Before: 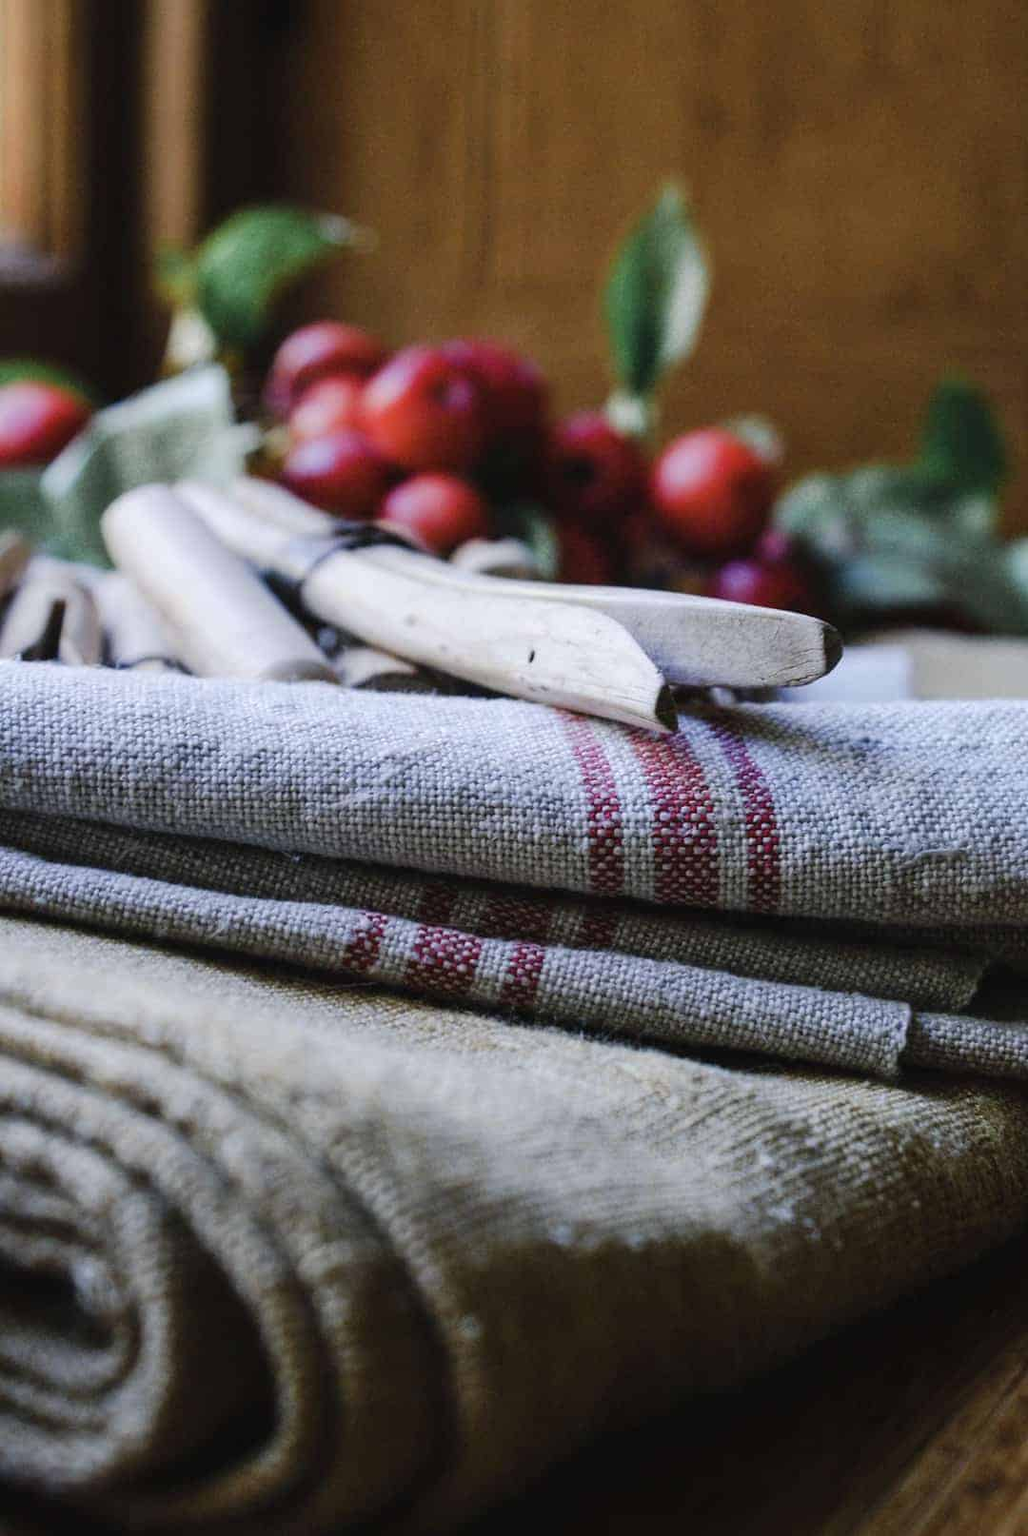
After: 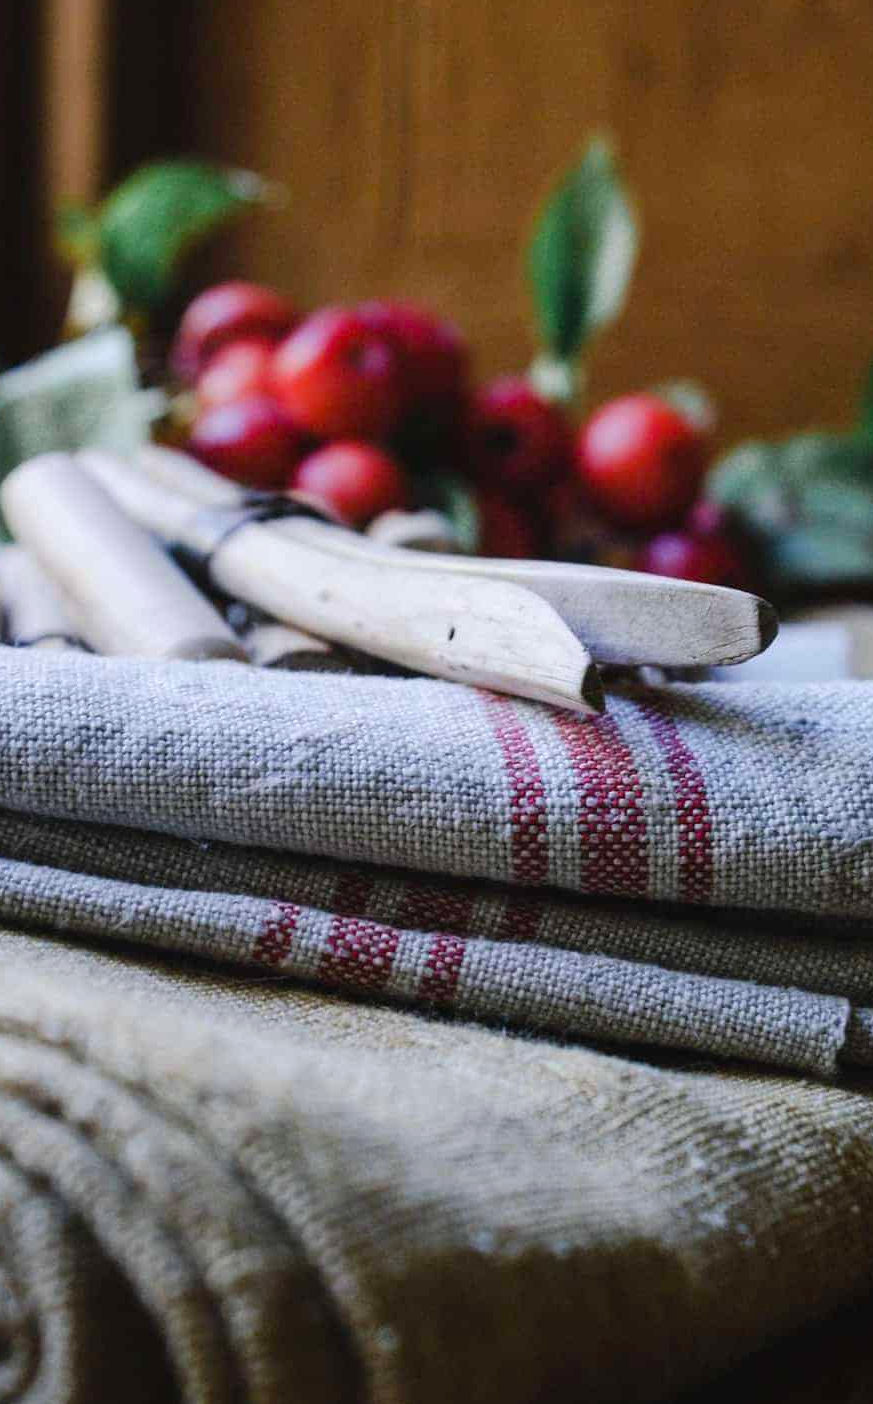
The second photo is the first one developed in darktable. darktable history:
tone equalizer: on, module defaults
crop: left 9.929%, top 3.475%, right 9.188%, bottom 9.529%
color zones: mix -62.47%
